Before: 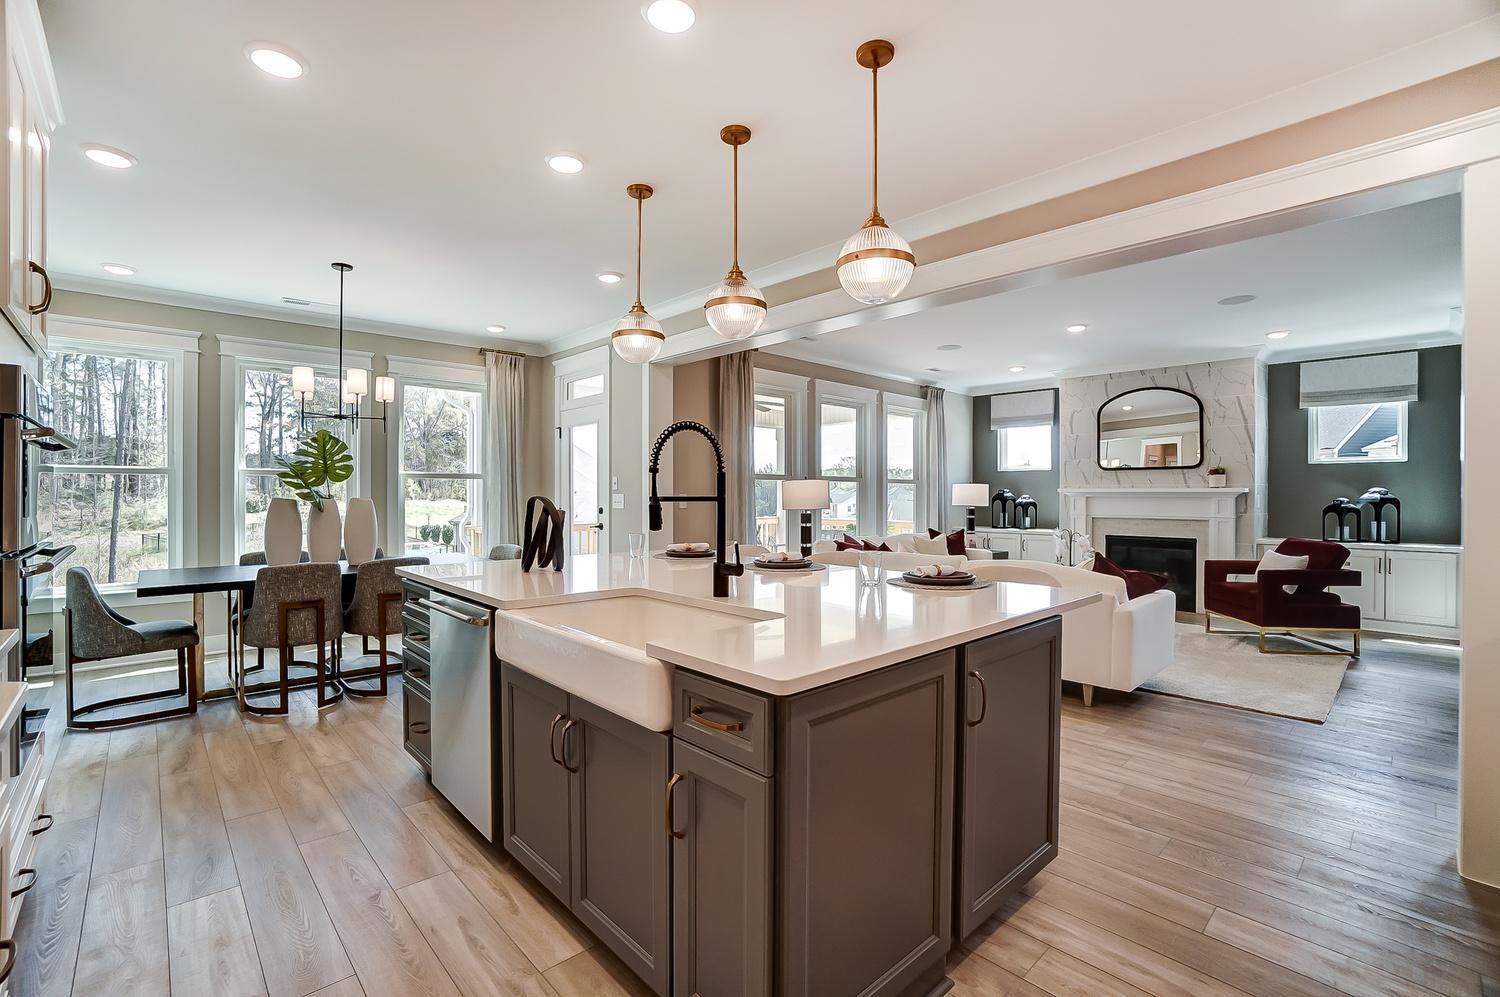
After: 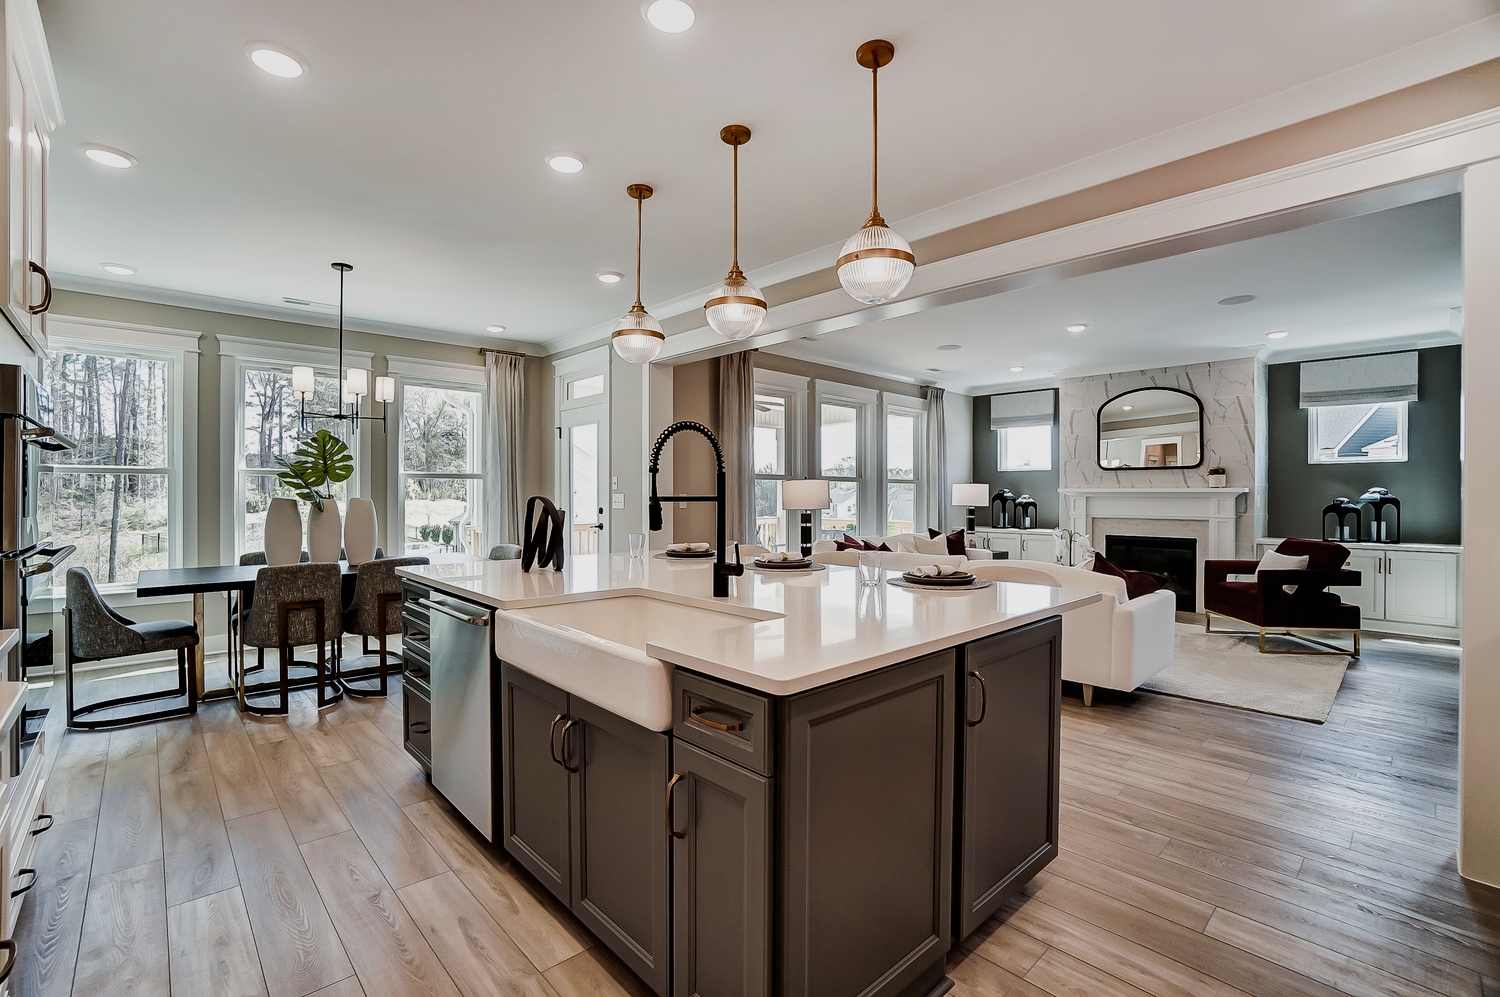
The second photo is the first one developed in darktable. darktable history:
shadows and highlights: shadows 22.75, highlights -48.49, soften with gaussian
filmic rgb: middle gray luminance 21.51%, black relative exposure -14.03 EV, white relative exposure 2.98 EV, target black luminance 0%, hardness 8.79, latitude 60.34%, contrast 1.205, highlights saturation mix 4.42%, shadows ↔ highlights balance 41.56%, add noise in highlights 0, color science v3 (2019), use custom middle-gray values true, iterations of high-quality reconstruction 0, contrast in highlights soft
